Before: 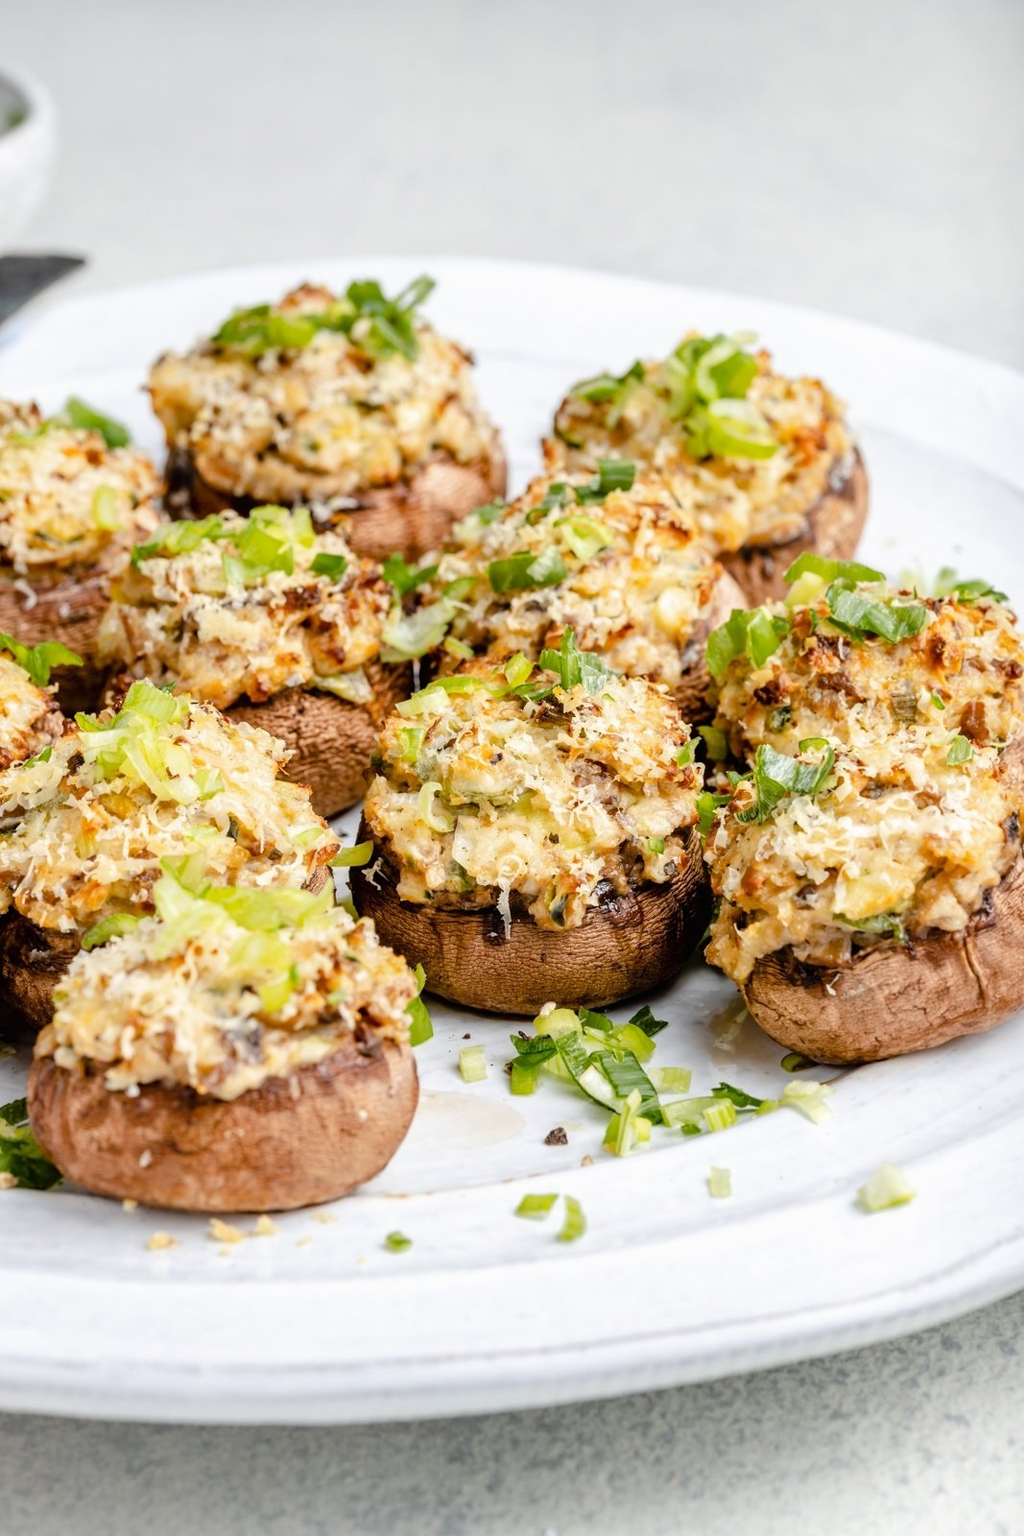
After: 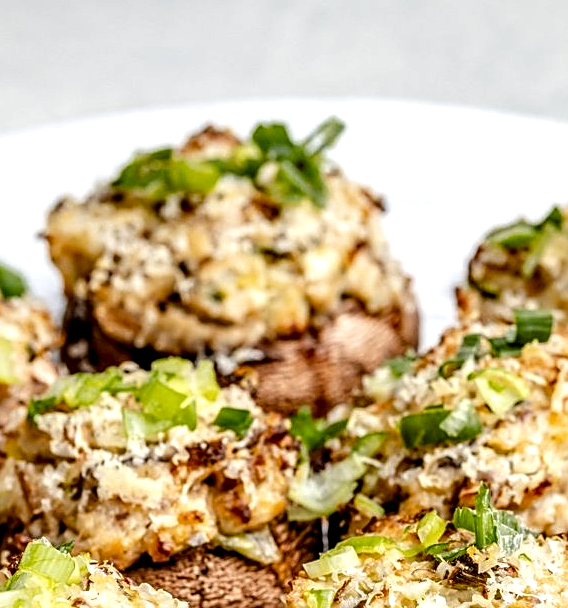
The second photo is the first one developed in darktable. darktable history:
crop: left 10.237%, top 10.569%, right 36.491%, bottom 51.406%
sharpen: on, module defaults
local contrast: highlights 63%, shadows 53%, detail 169%, midtone range 0.508
